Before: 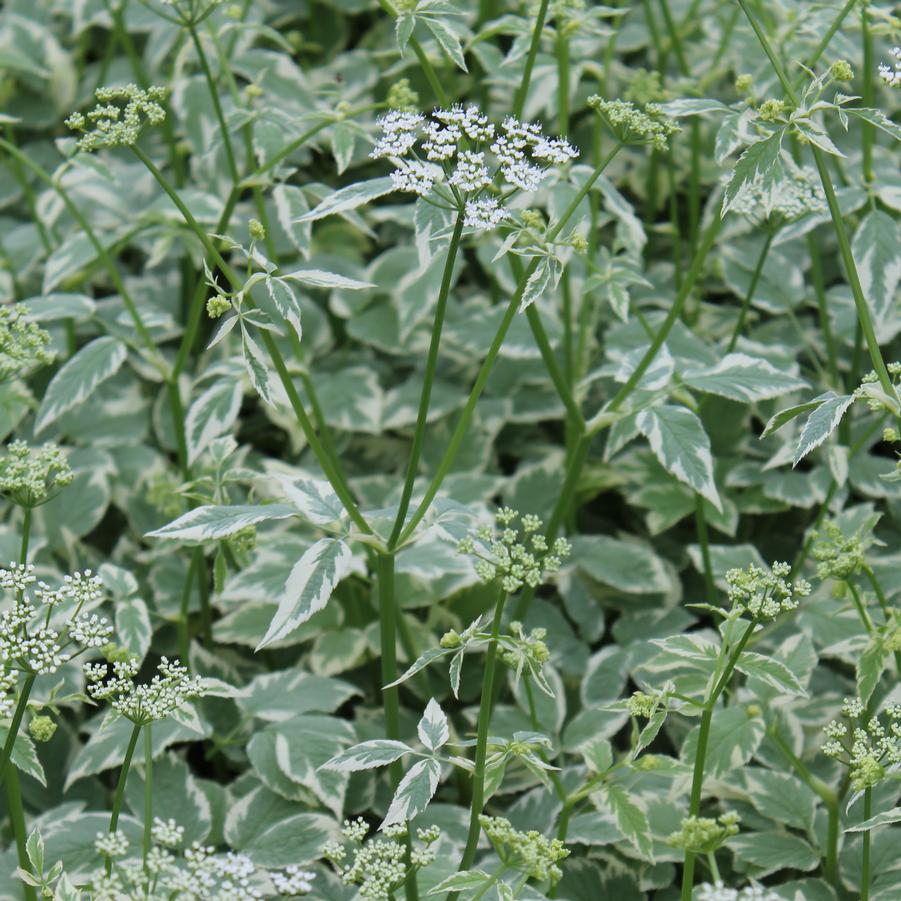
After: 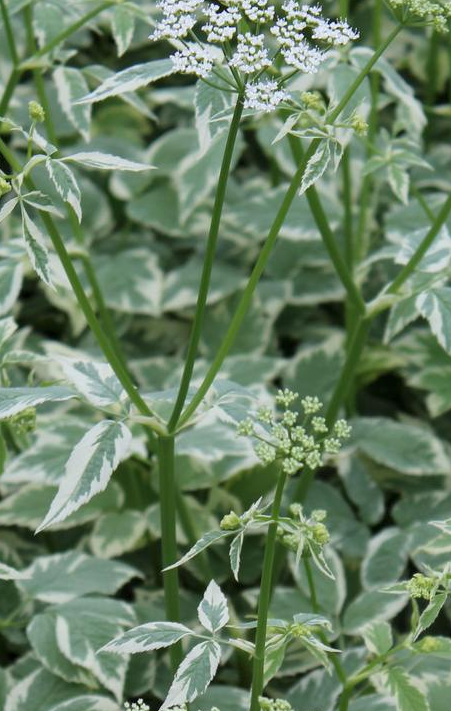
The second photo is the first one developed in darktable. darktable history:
crop and rotate: angle 0.015°, left 24.449%, top 13.113%, right 25.402%, bottom 7.898%
local contrast: highlights 101%, shadows 99%, detail 119%, midtone range 0.2
